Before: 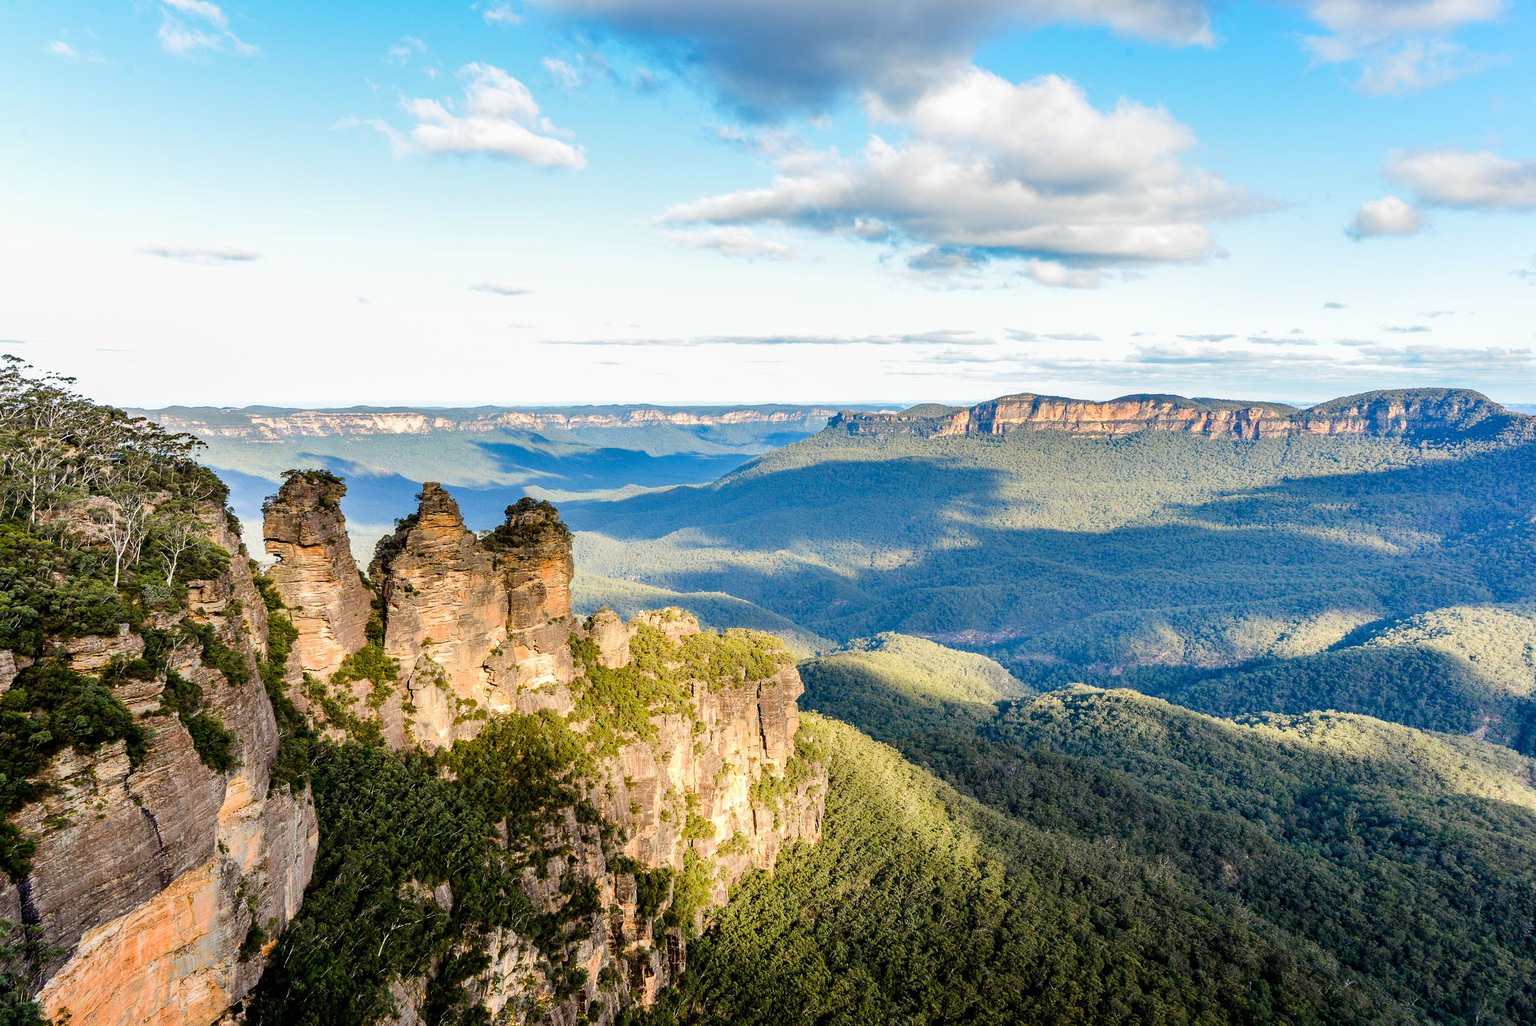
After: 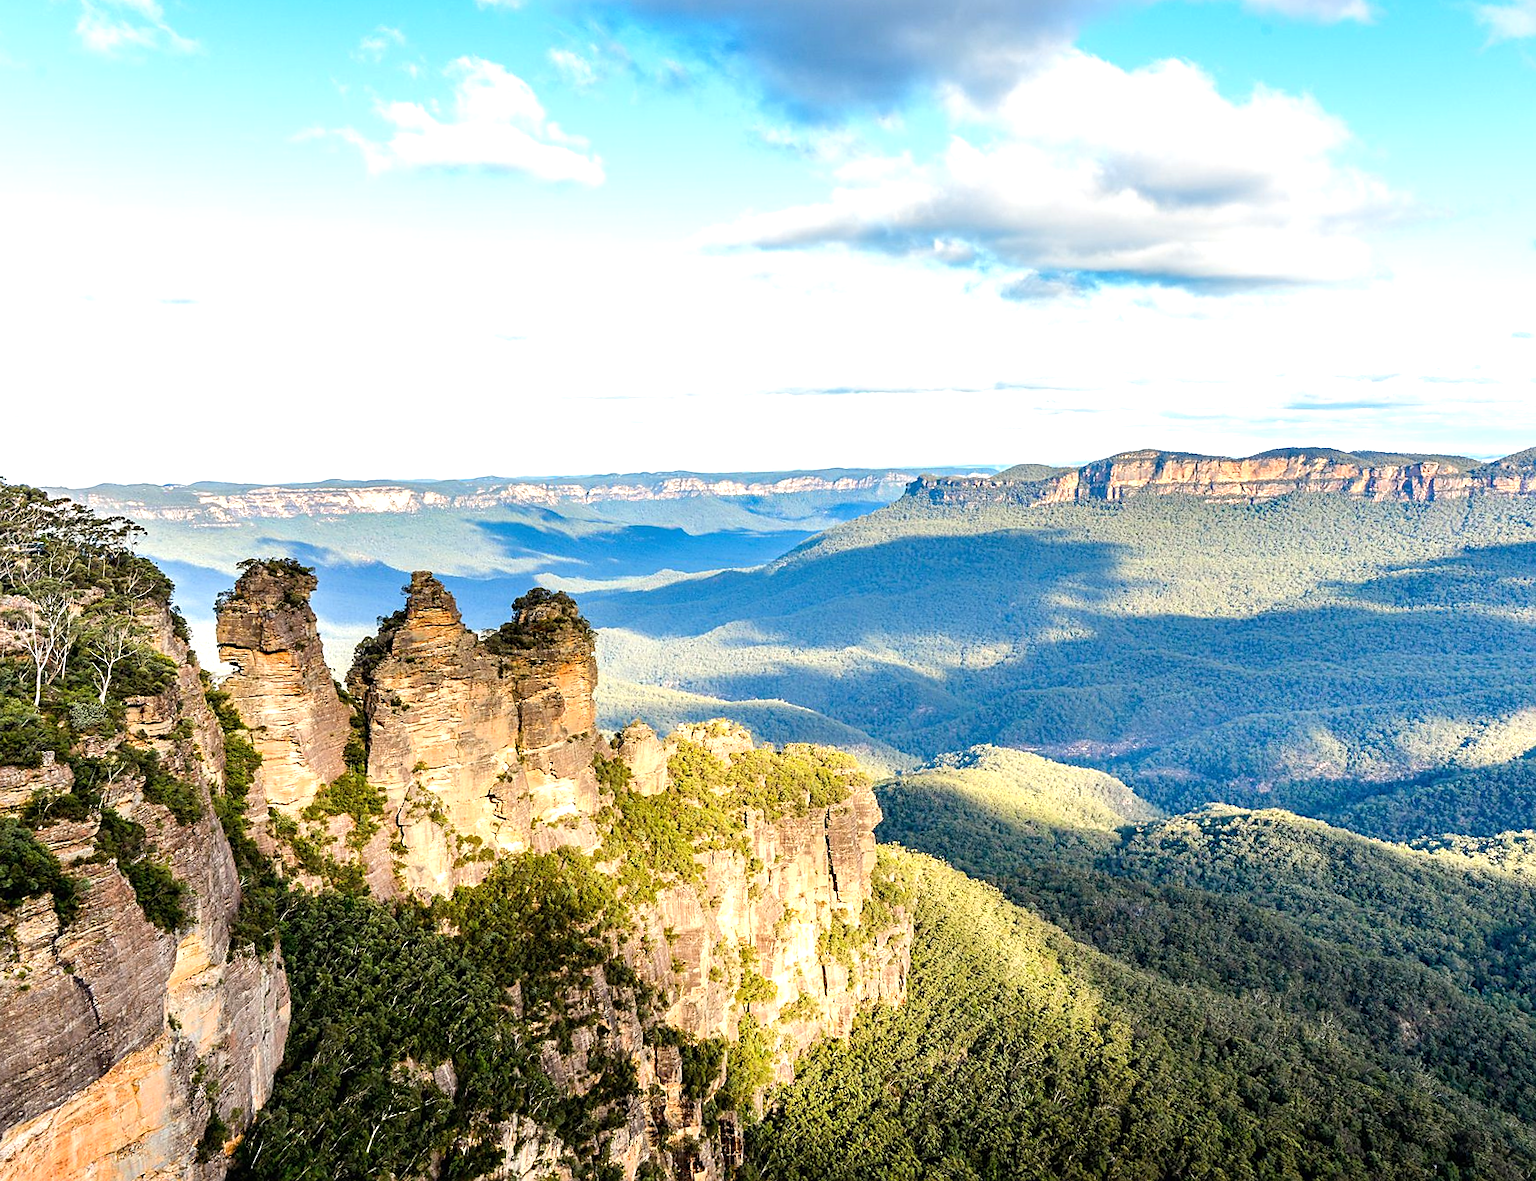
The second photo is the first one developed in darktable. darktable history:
exposure: black level correction 0, exposure 0.5 EV, compensate highlight preservation false
crop and rotate: angle 1.03°, left 4.507%, top 0.843%, right 11.626%, bottom 2.556%
sharpen: radius 1.84, amount 0.403, threshold 1.319
